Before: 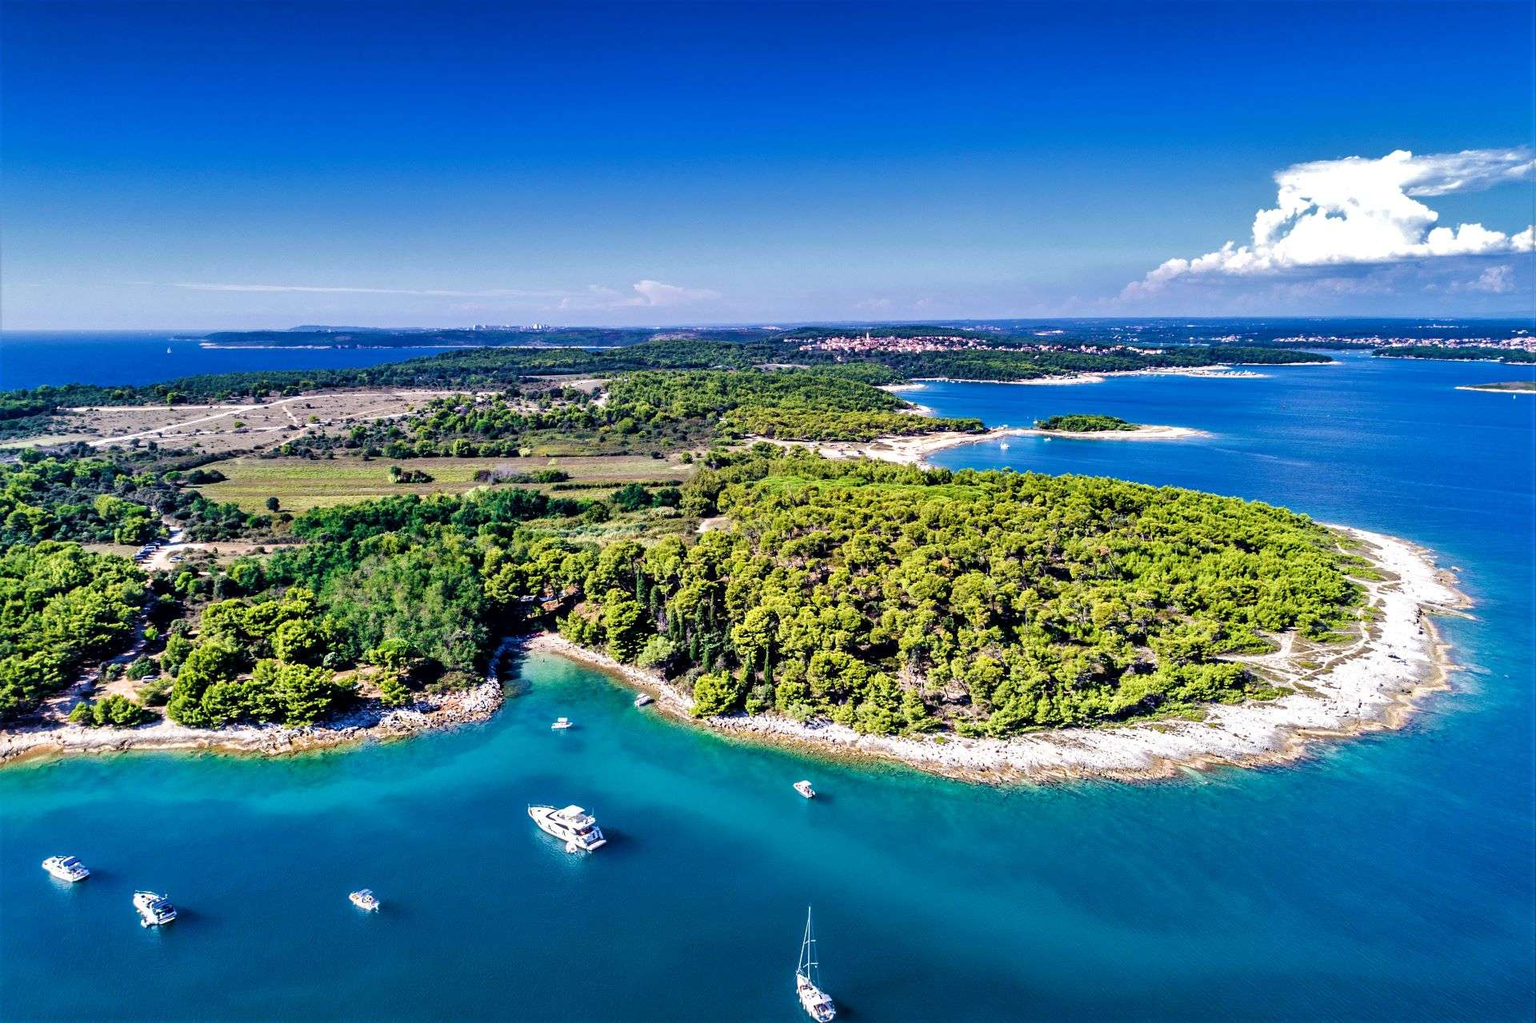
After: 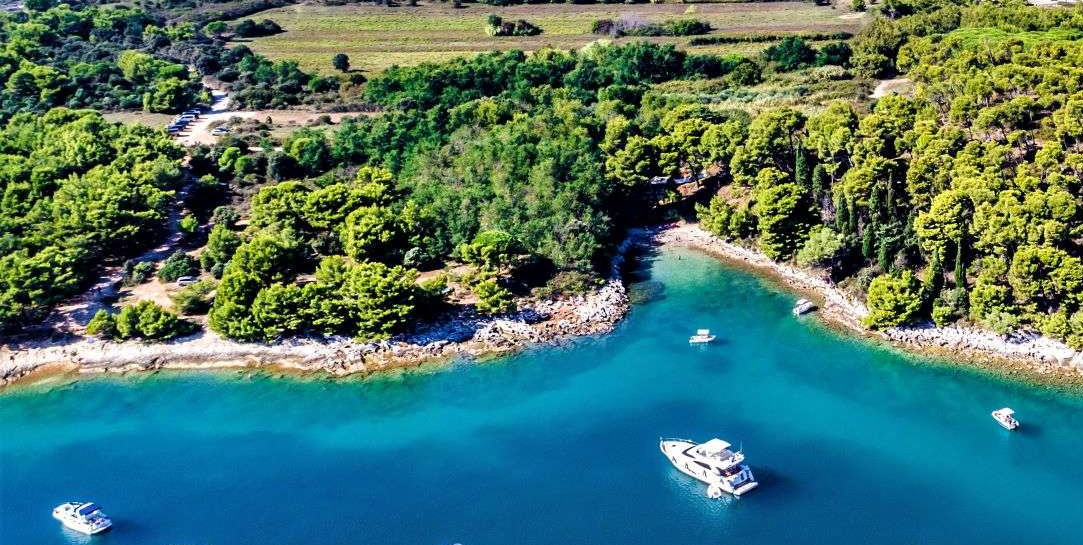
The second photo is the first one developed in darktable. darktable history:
shadows and highlights: shadows 35, highlights -35, soften with gaussian
crop: top 44.483%, right 43.593%, bottom 12.892%
